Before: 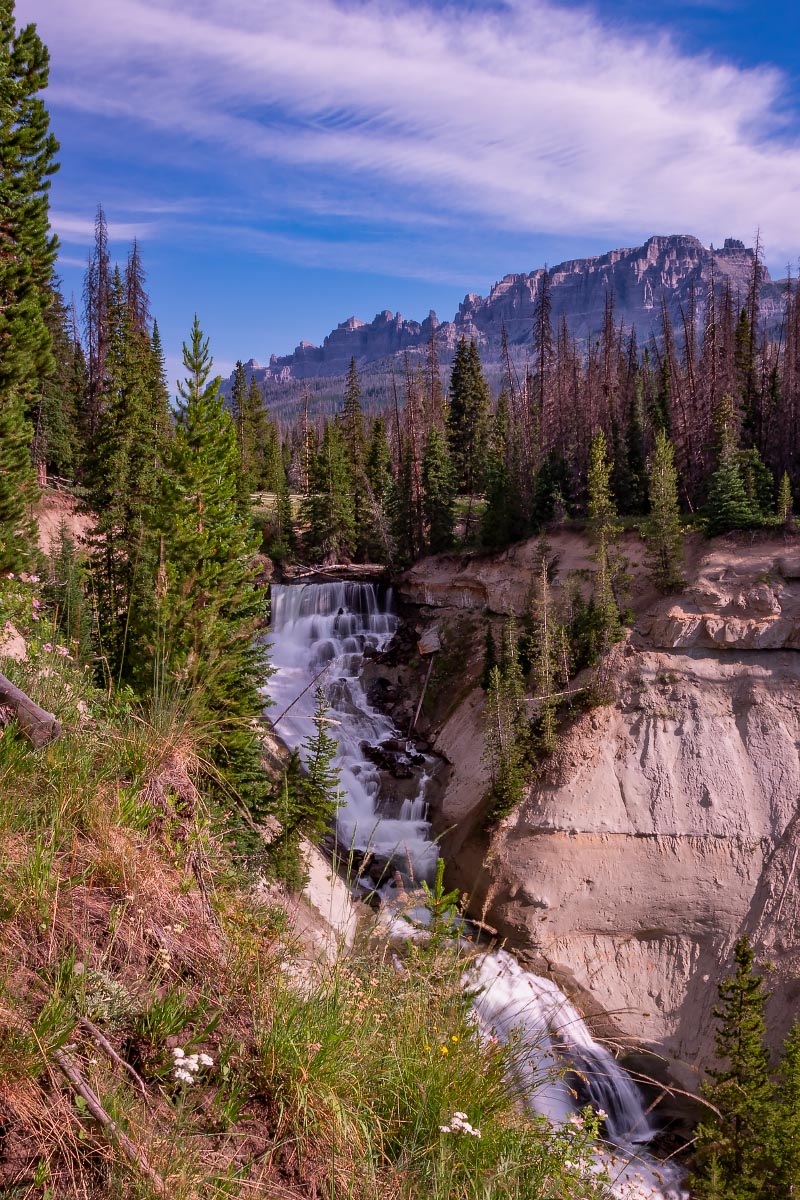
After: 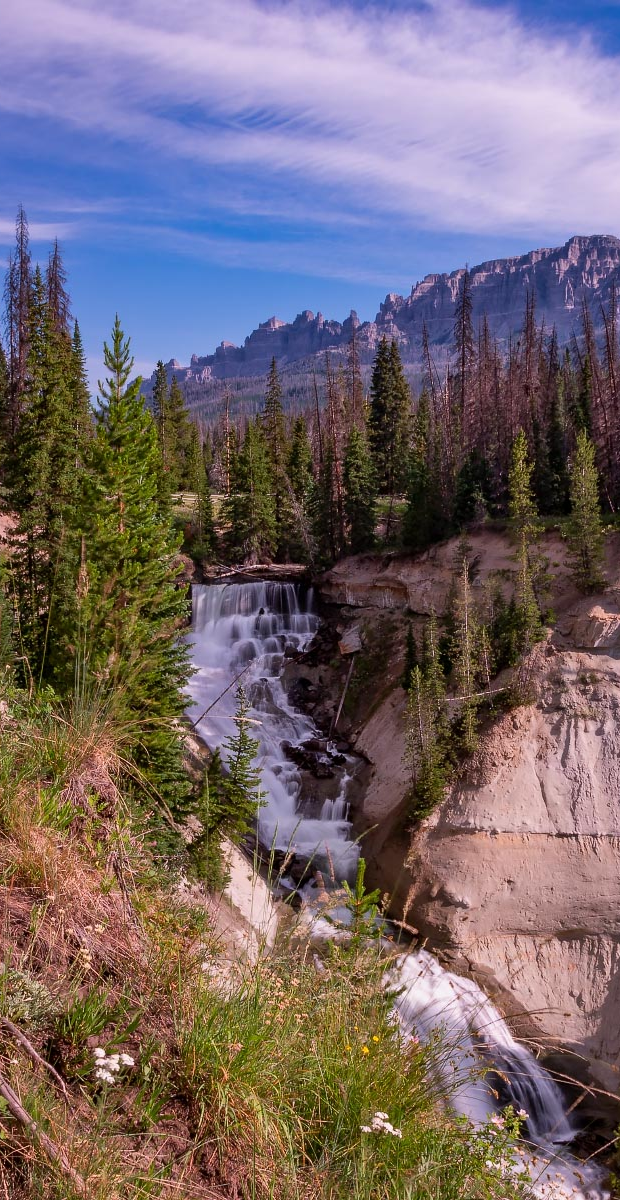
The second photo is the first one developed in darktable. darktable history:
crop: left 9.903%, right 12.484%
